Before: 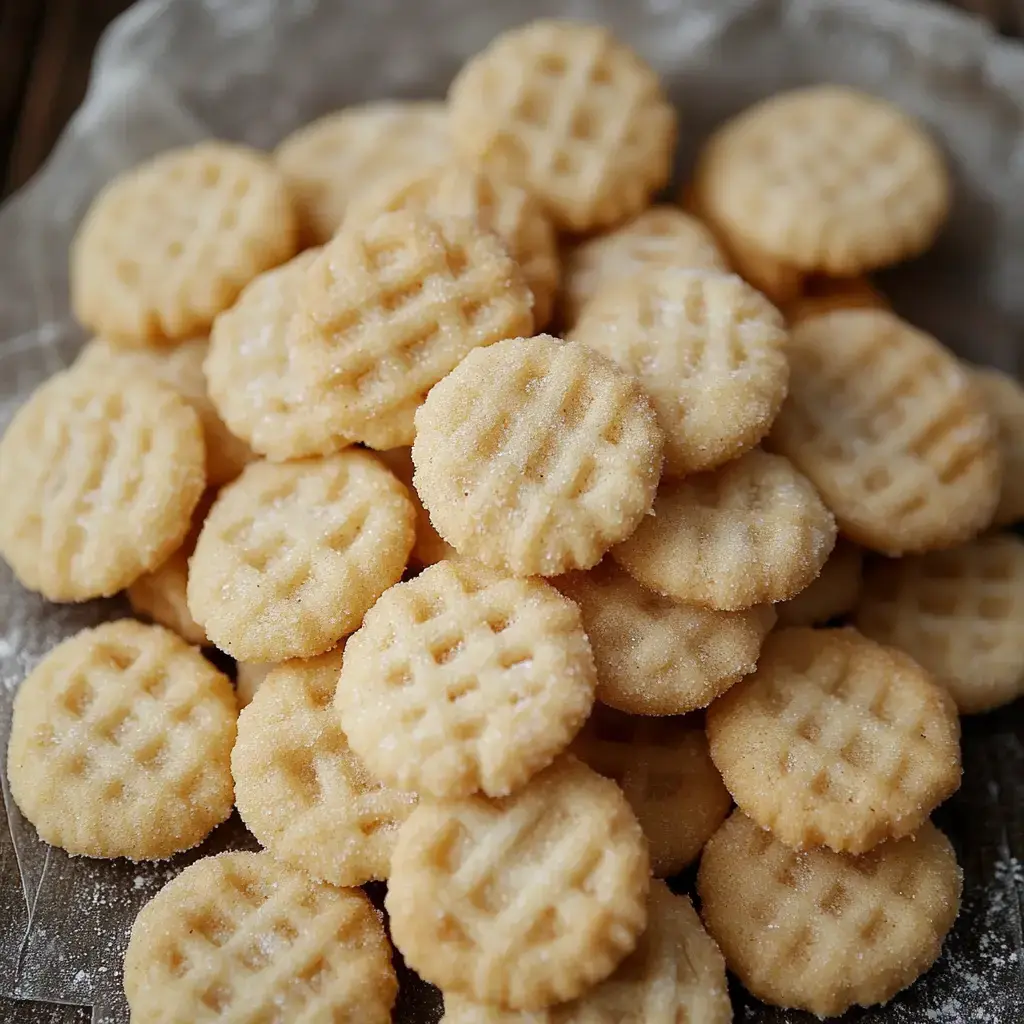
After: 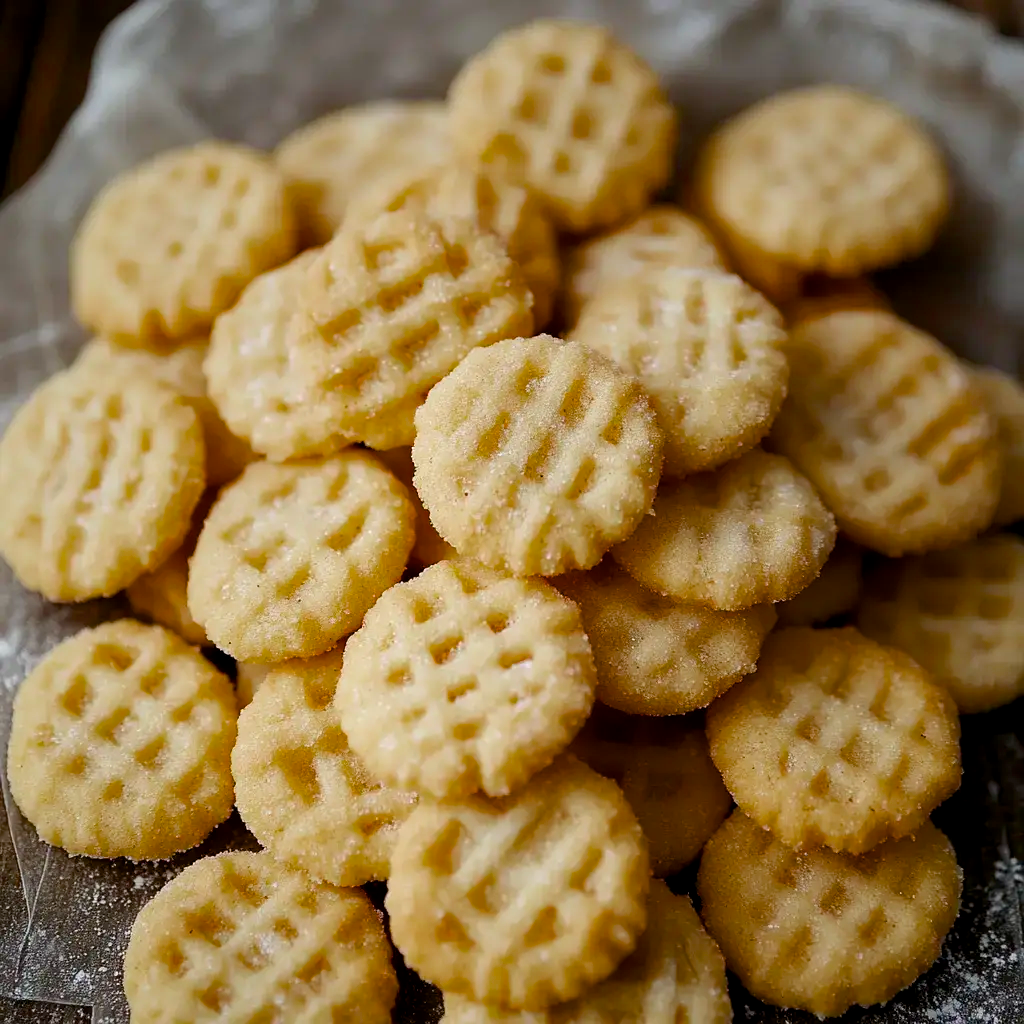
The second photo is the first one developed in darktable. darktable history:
color balance rgb: perceptual saturation grading › global saturation 25.701%, global vibrance 15.978%, saturation formula JzAzBz (2021)
exposure: black level correction 0.004, exposure 0.015 EV, compensate highlight preservation false
